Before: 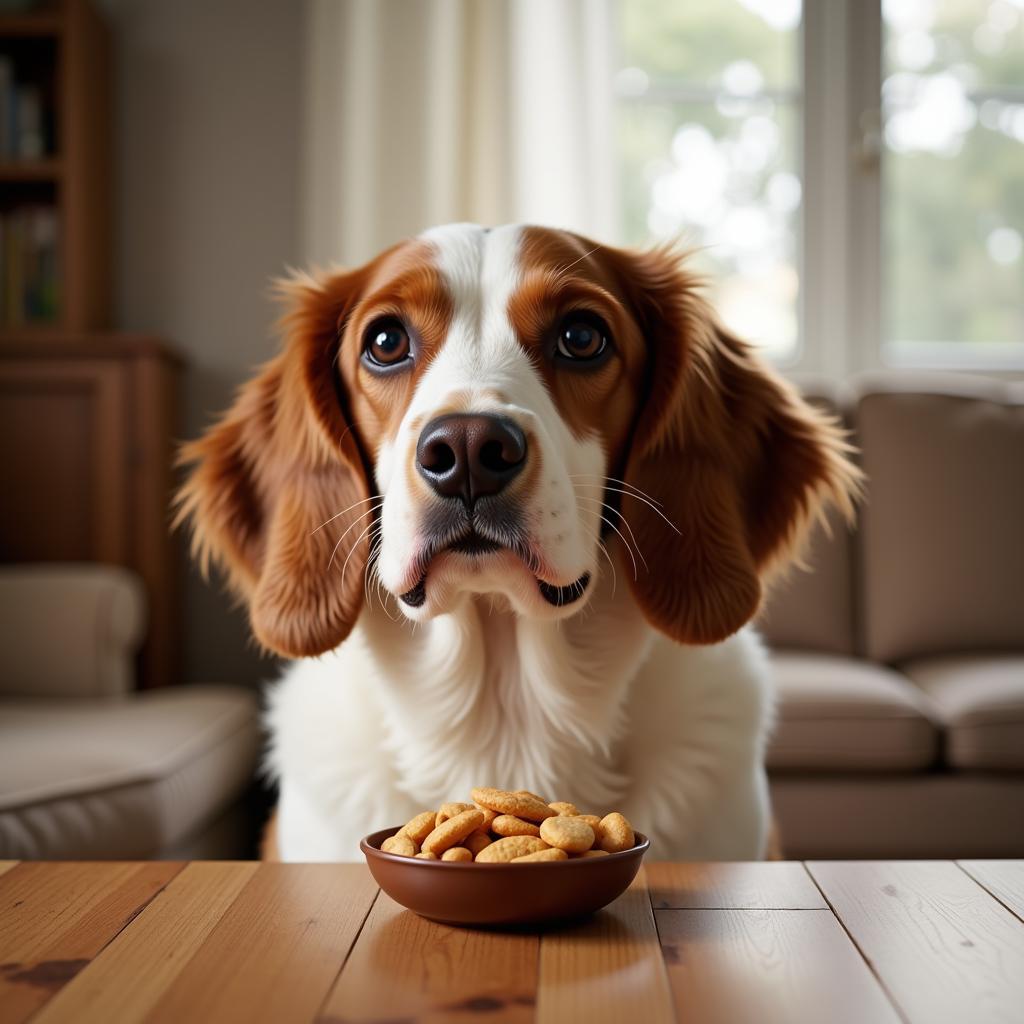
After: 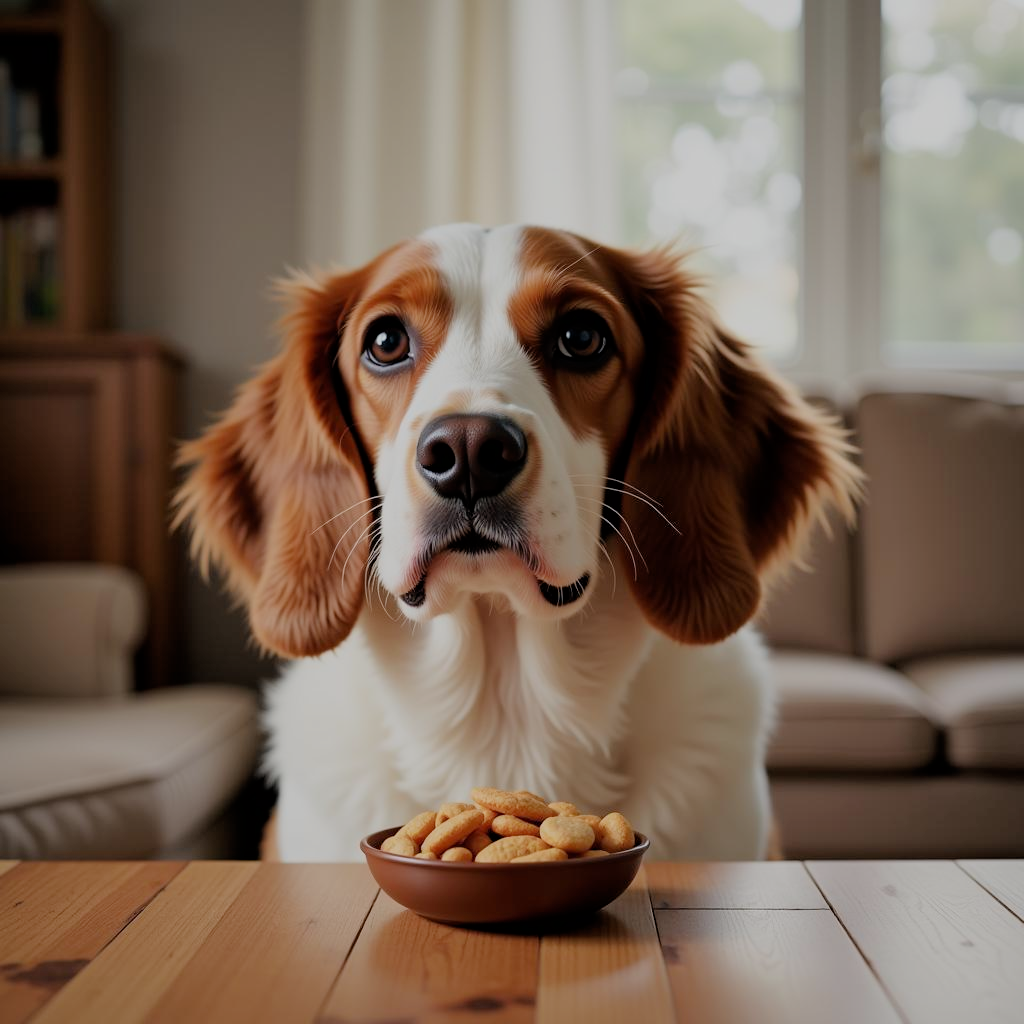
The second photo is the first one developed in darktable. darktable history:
filmic rgb: black relative exposure -6.52 EV, white relative exposure 4.71 EV, hardness 3.13, contrast 0.799
